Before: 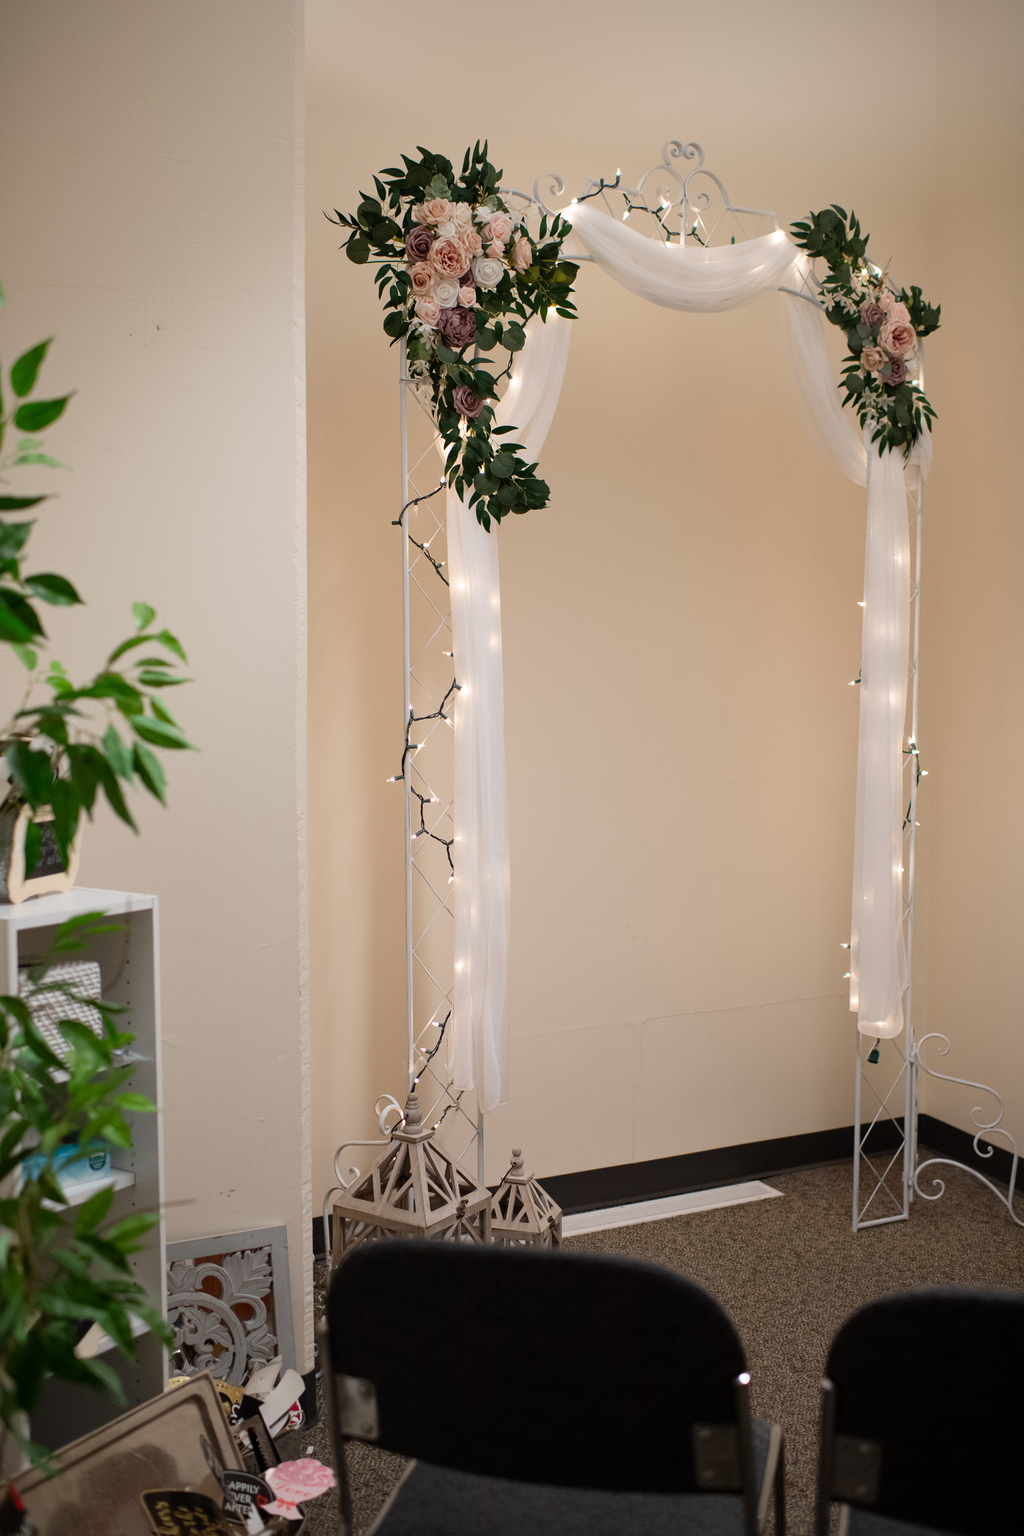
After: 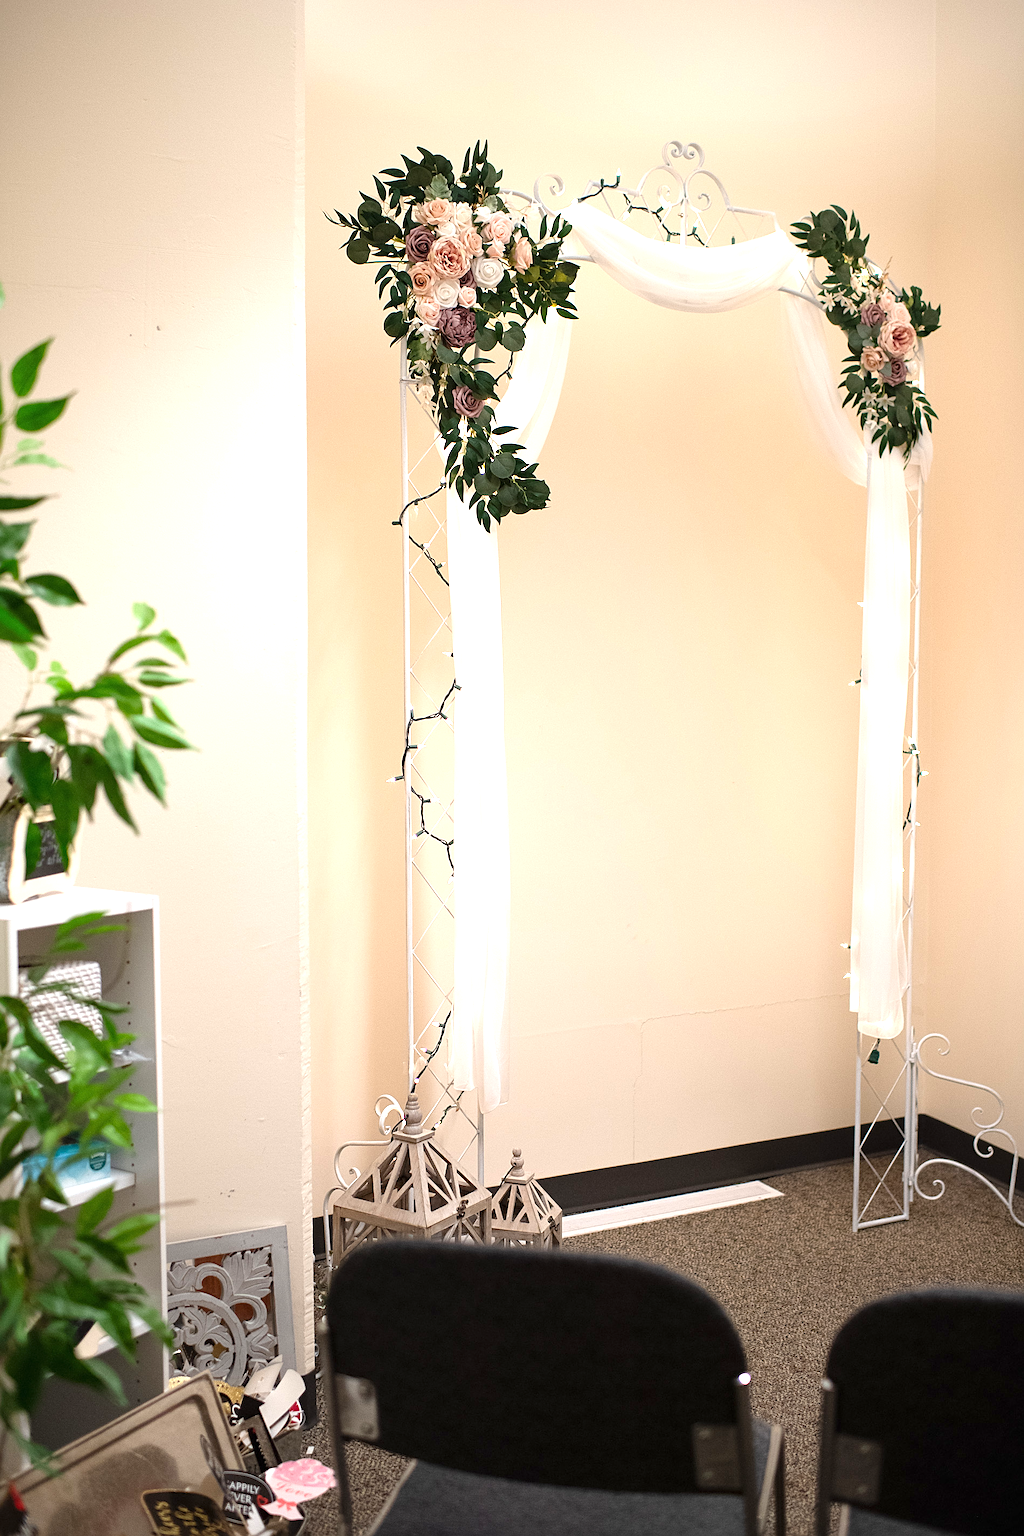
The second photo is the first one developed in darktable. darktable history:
exposure: black level correction 0, exposure 1.1 EV, compensate highlight preservation false
sharpen: on, module defaults
